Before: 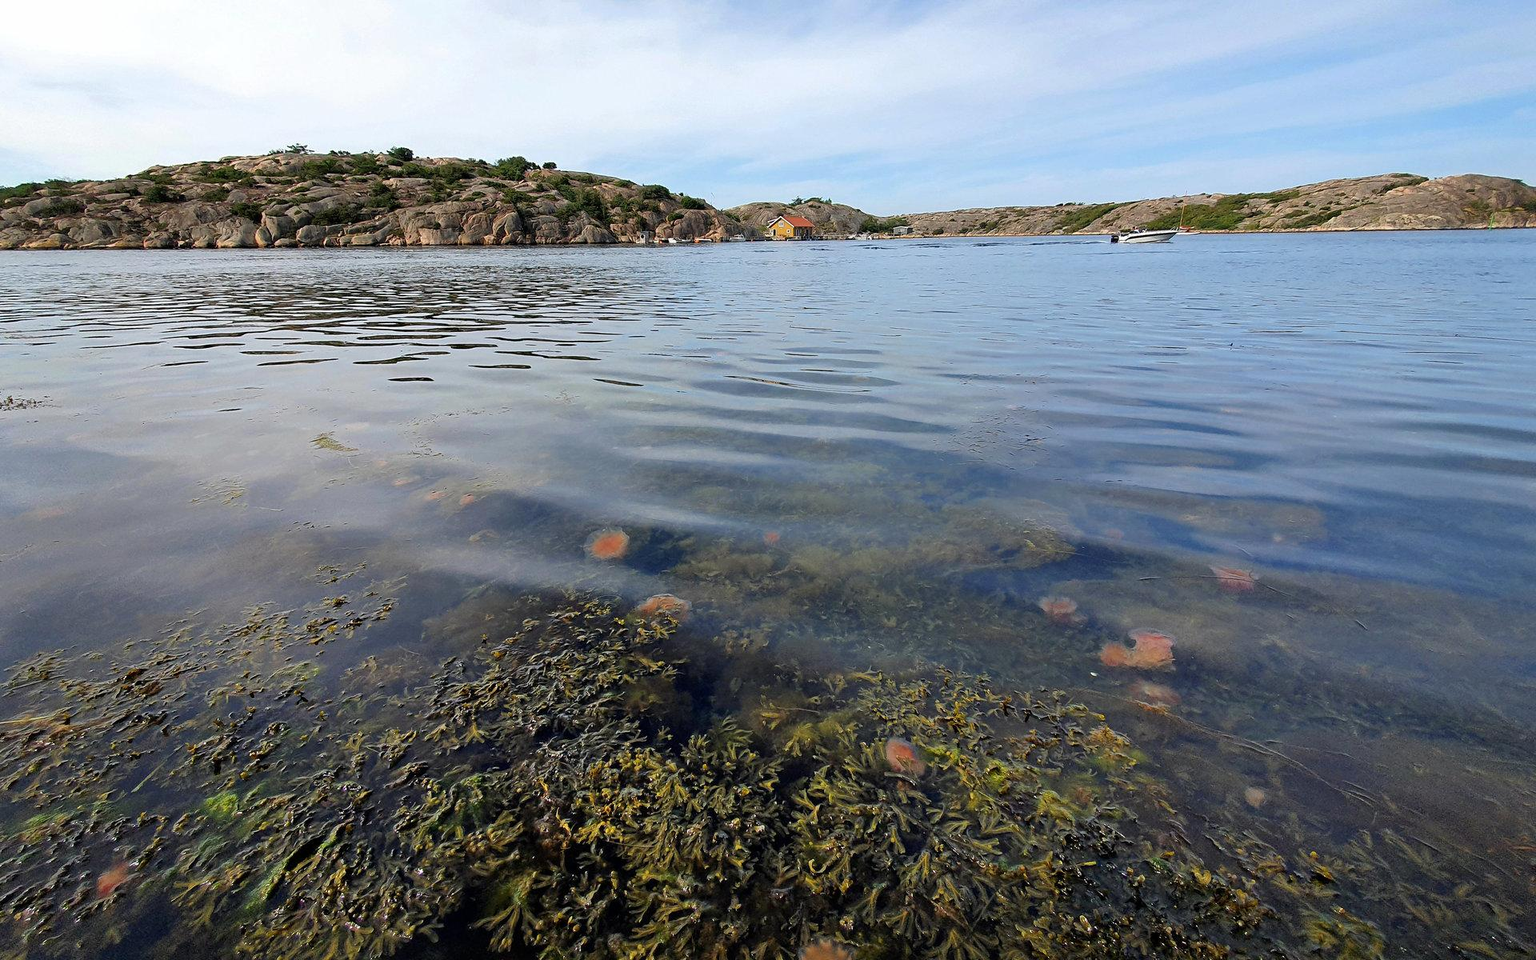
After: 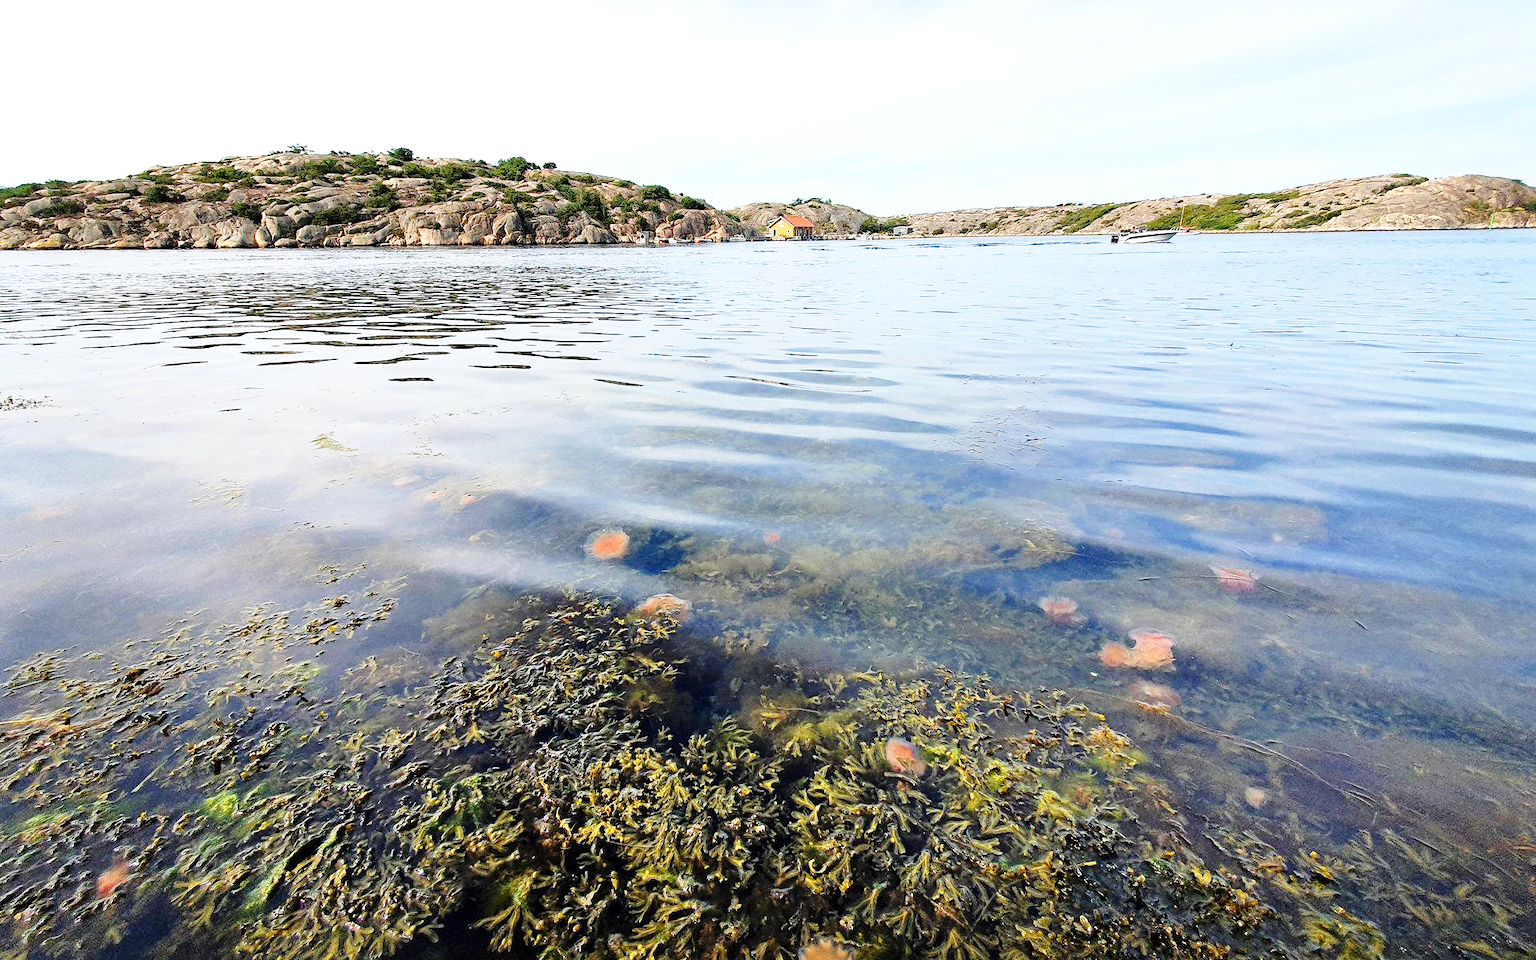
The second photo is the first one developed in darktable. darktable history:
base curve: curves: ch0 [(0, 0) (0.028, 0.03) (0.121, 0.232) (0.46, 0.748) (0.859, 0.968) (1, 1)], preserve colors none
exposure: exposure 0.6 EV, compensate highlight preservation false
